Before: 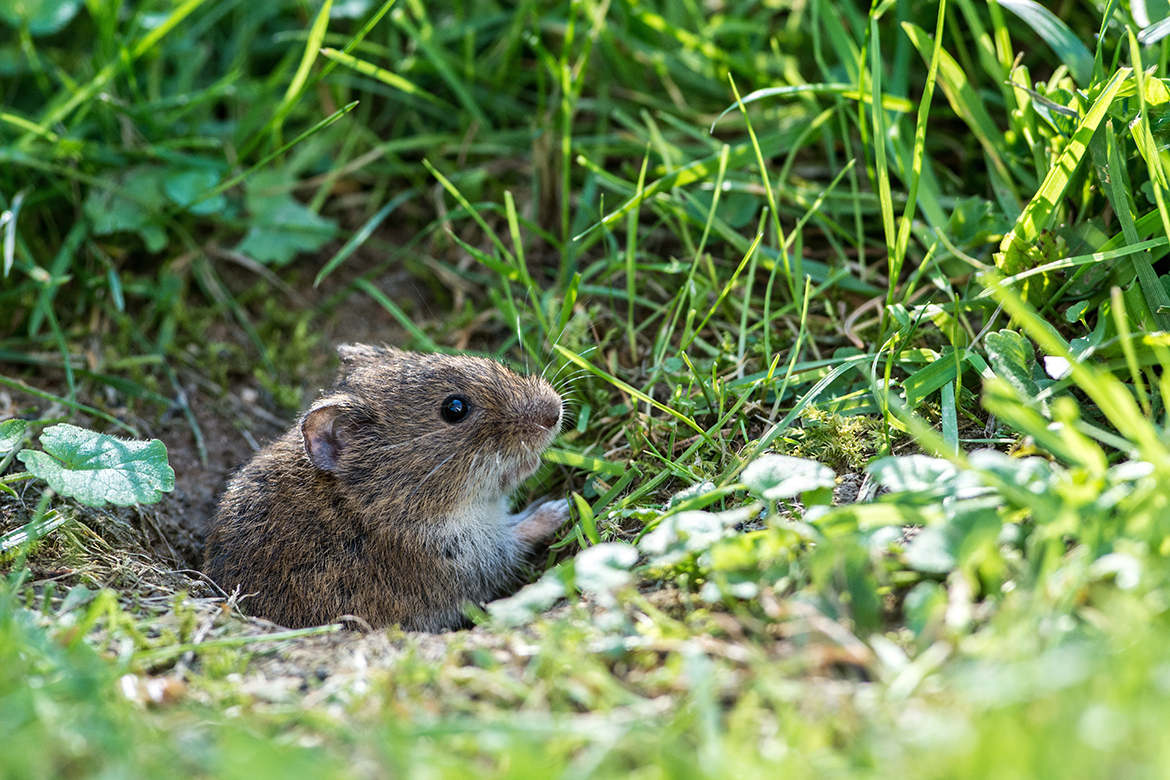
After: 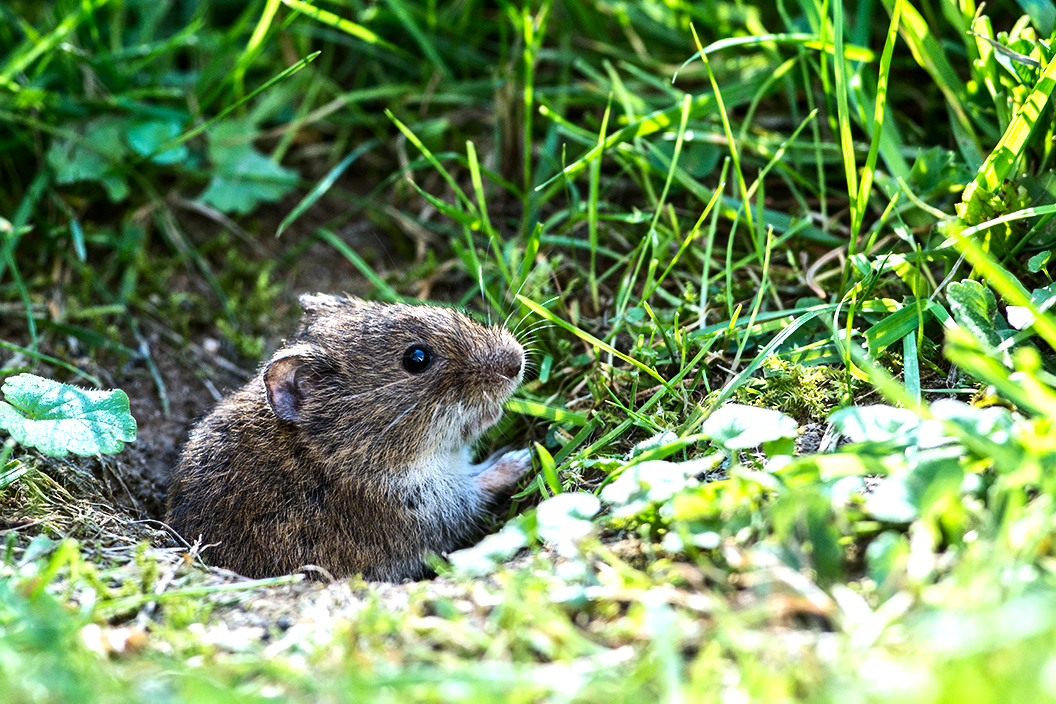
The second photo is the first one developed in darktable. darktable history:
white balance: red 0.976, blue 1.04
contrast brightness saturation: contrast 0.04, saturation 0.16
crop: left 3.305%, top 6.436%, right 6.389%, bottom 3.258%
tone equalizer: -8 EV -0.75 EV, -7 EV -0.7 EV, -6 EV -0.6 EV, -5 EV -0.4 EV, -3 EV 0.4 EV, -2 EV 0.6 EV, -1 EV 0.7 EV, +0 EV 0.75 EV, edges refinement/feathering 500, mask exposure compensation -1.57 EV, preserve details no
